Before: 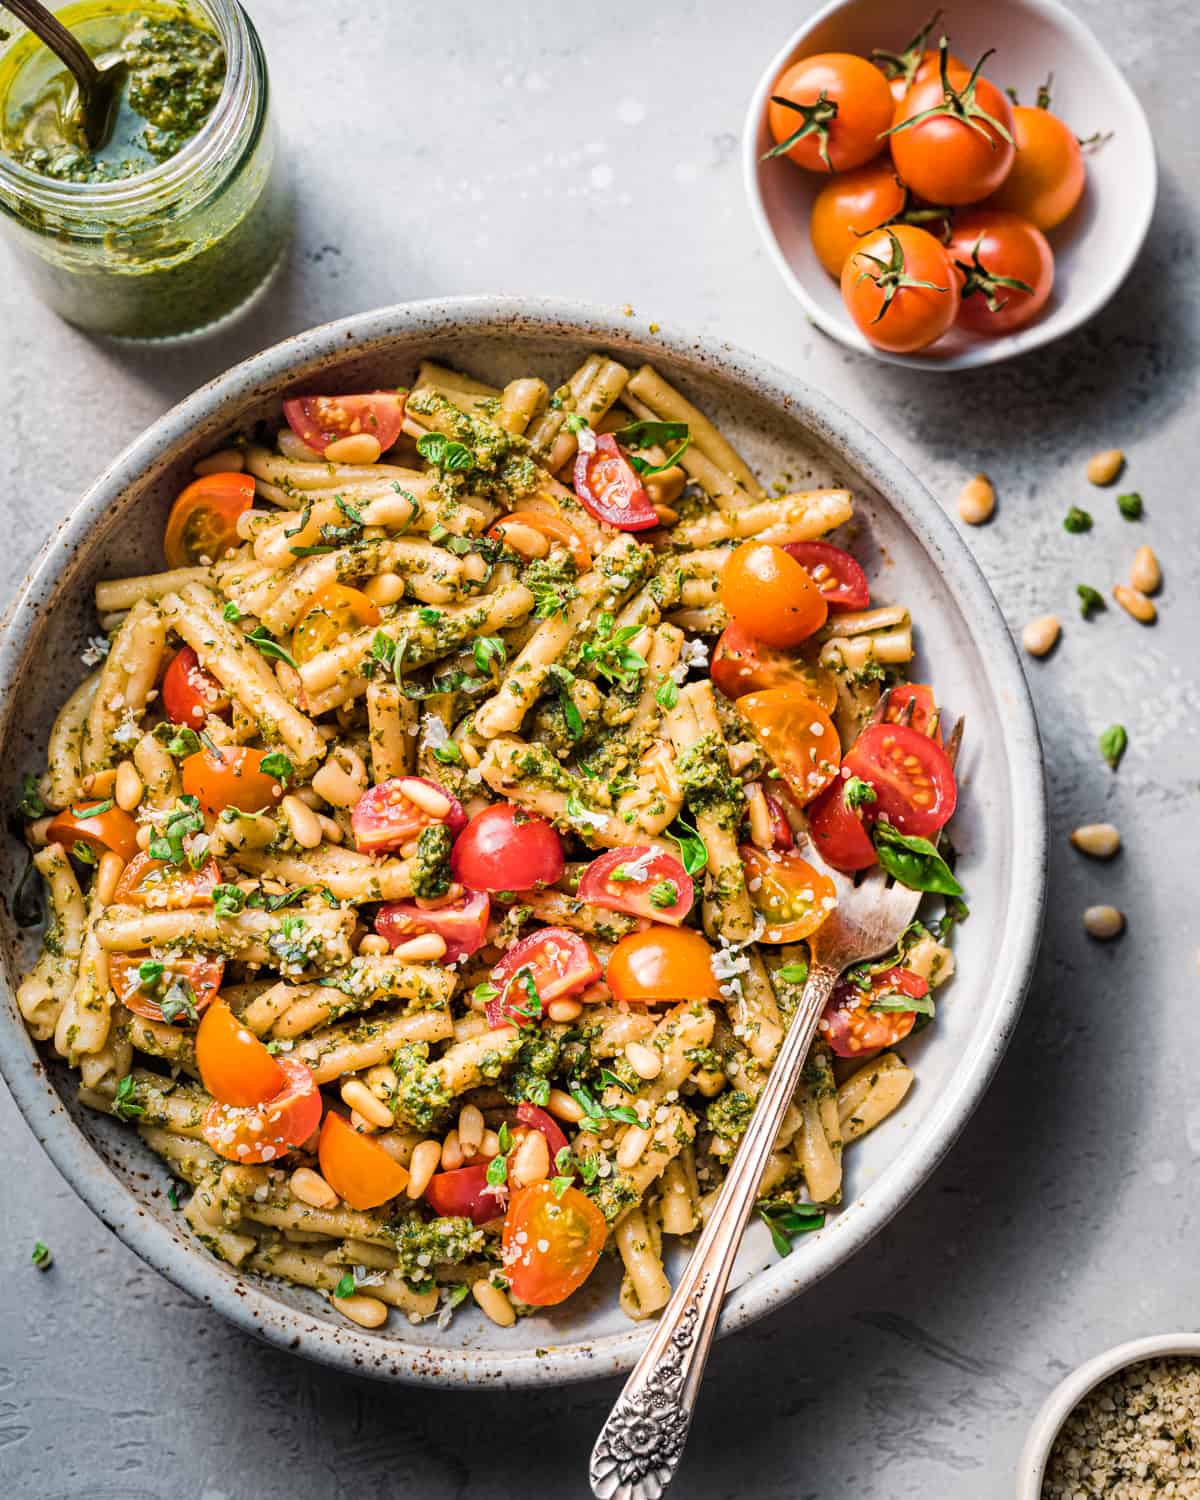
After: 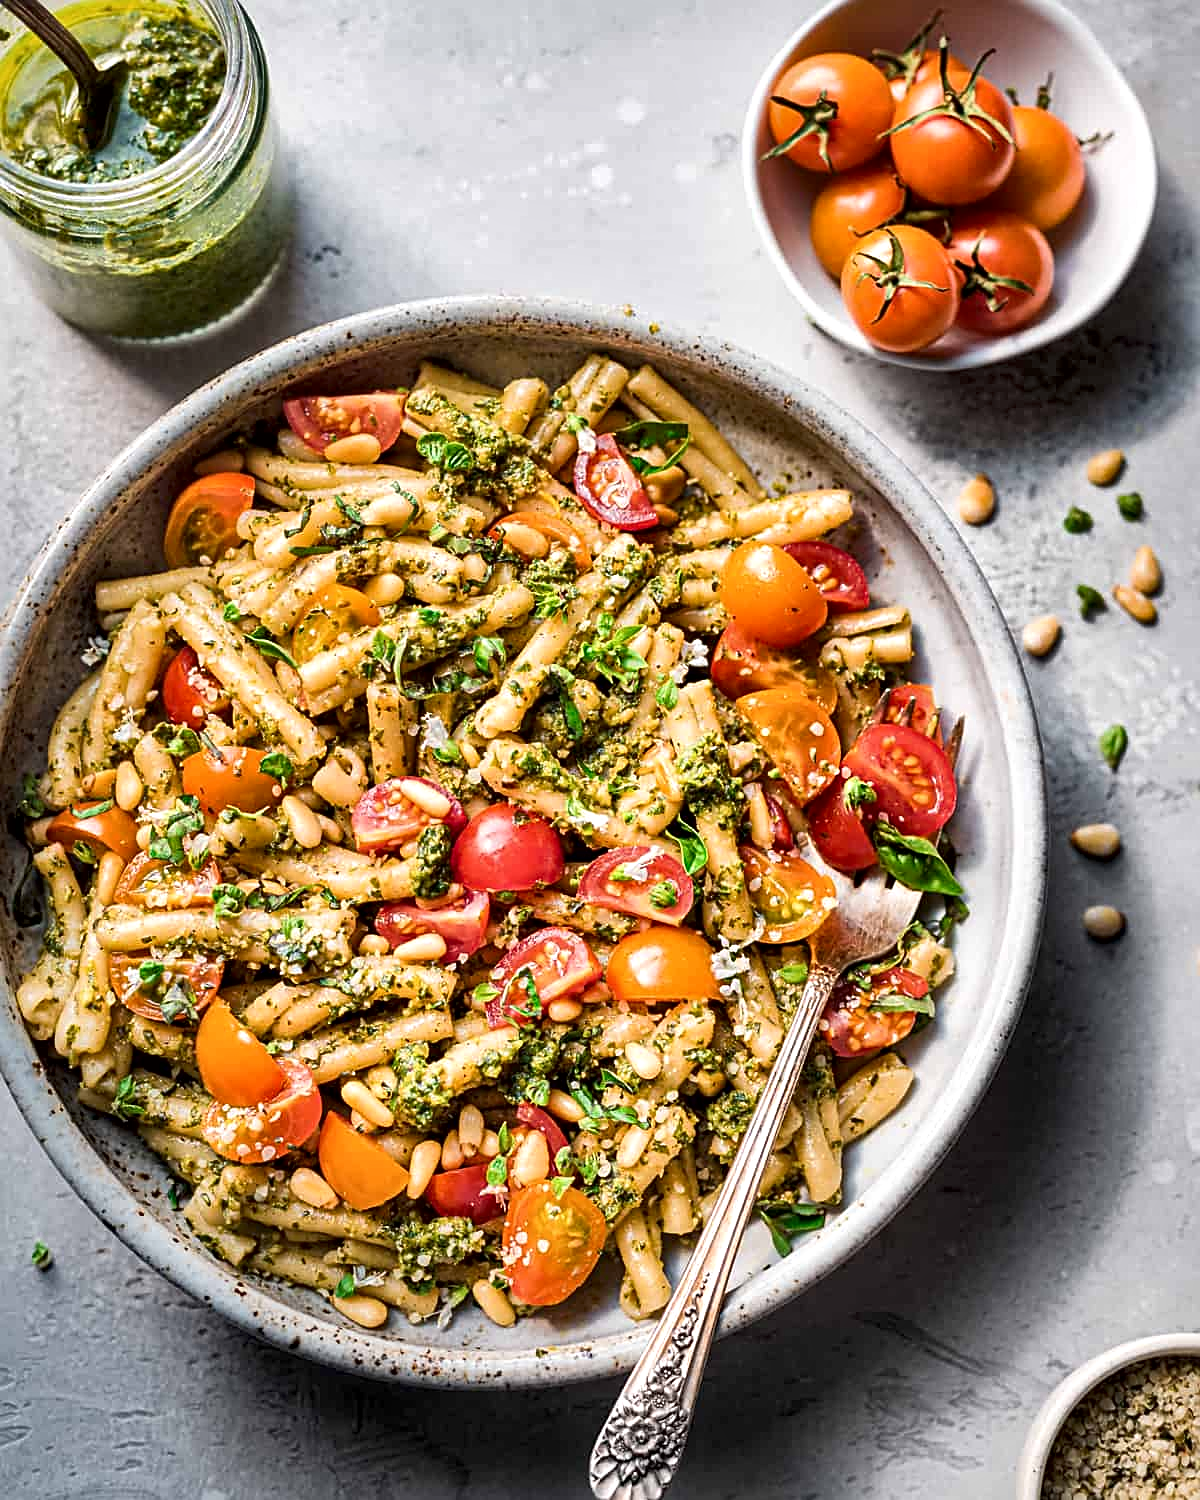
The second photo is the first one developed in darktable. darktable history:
shadows and highlights: radius 126.38, shadows 30.31, highlights -31.08, shadows color adjustment 97.67%, low approximation 0.01, soften with gaussian
local contrast: mode bilateral grid, contrast 50, coarseness 49, detail 150%, midtone range 0.2
sharpen: on, module defaults
